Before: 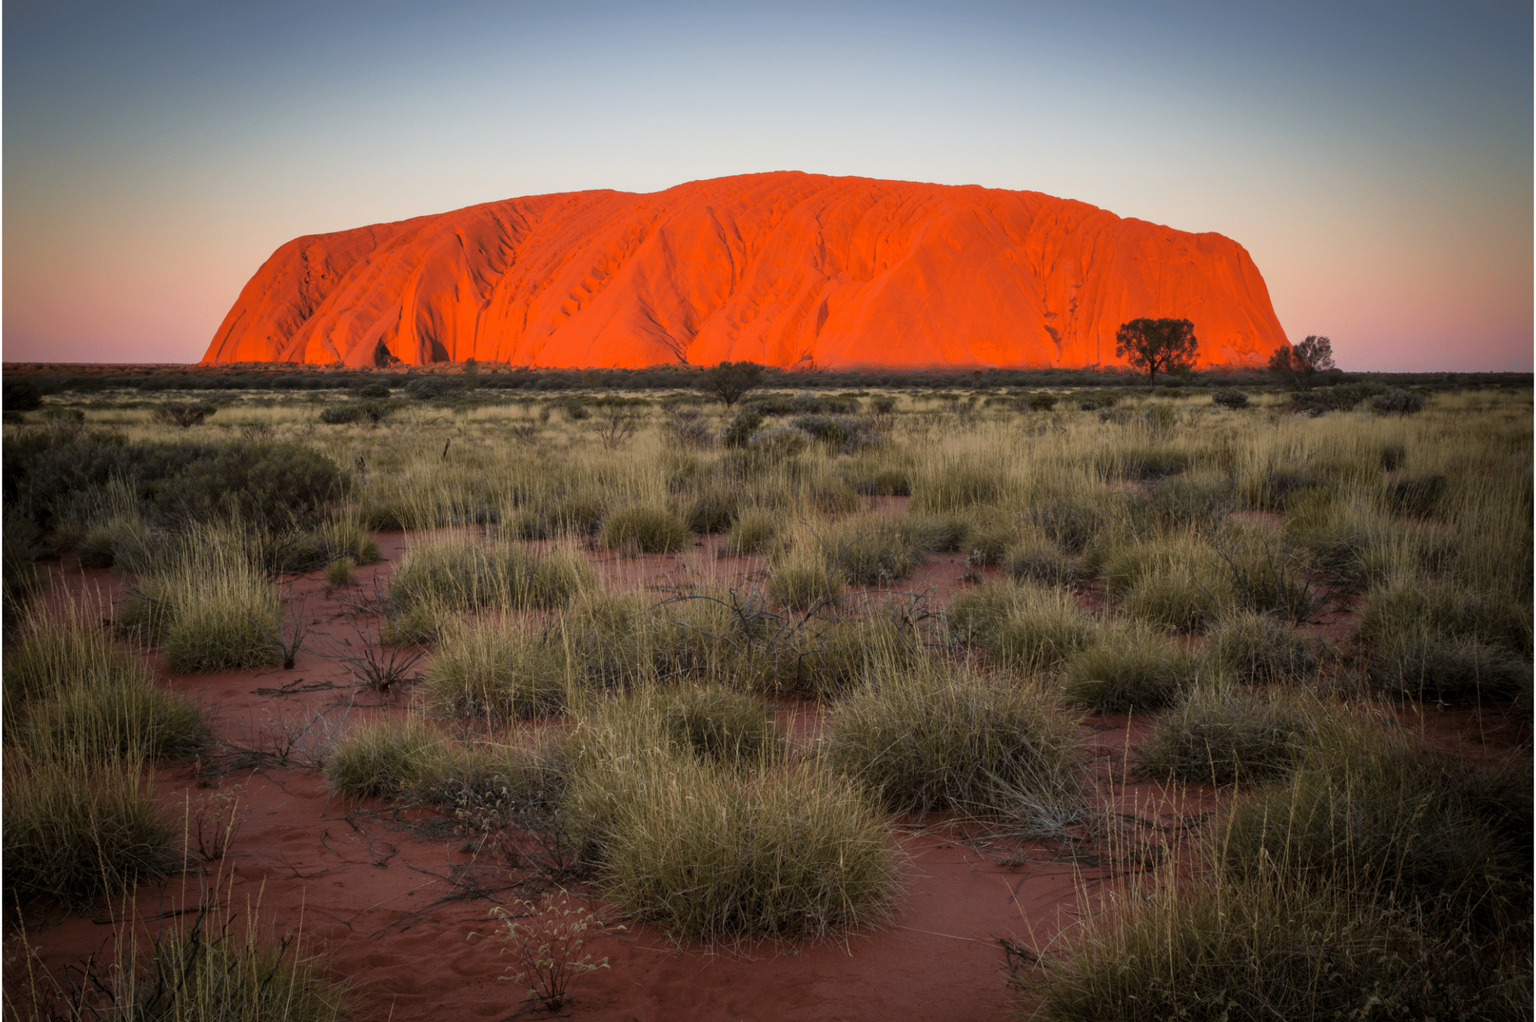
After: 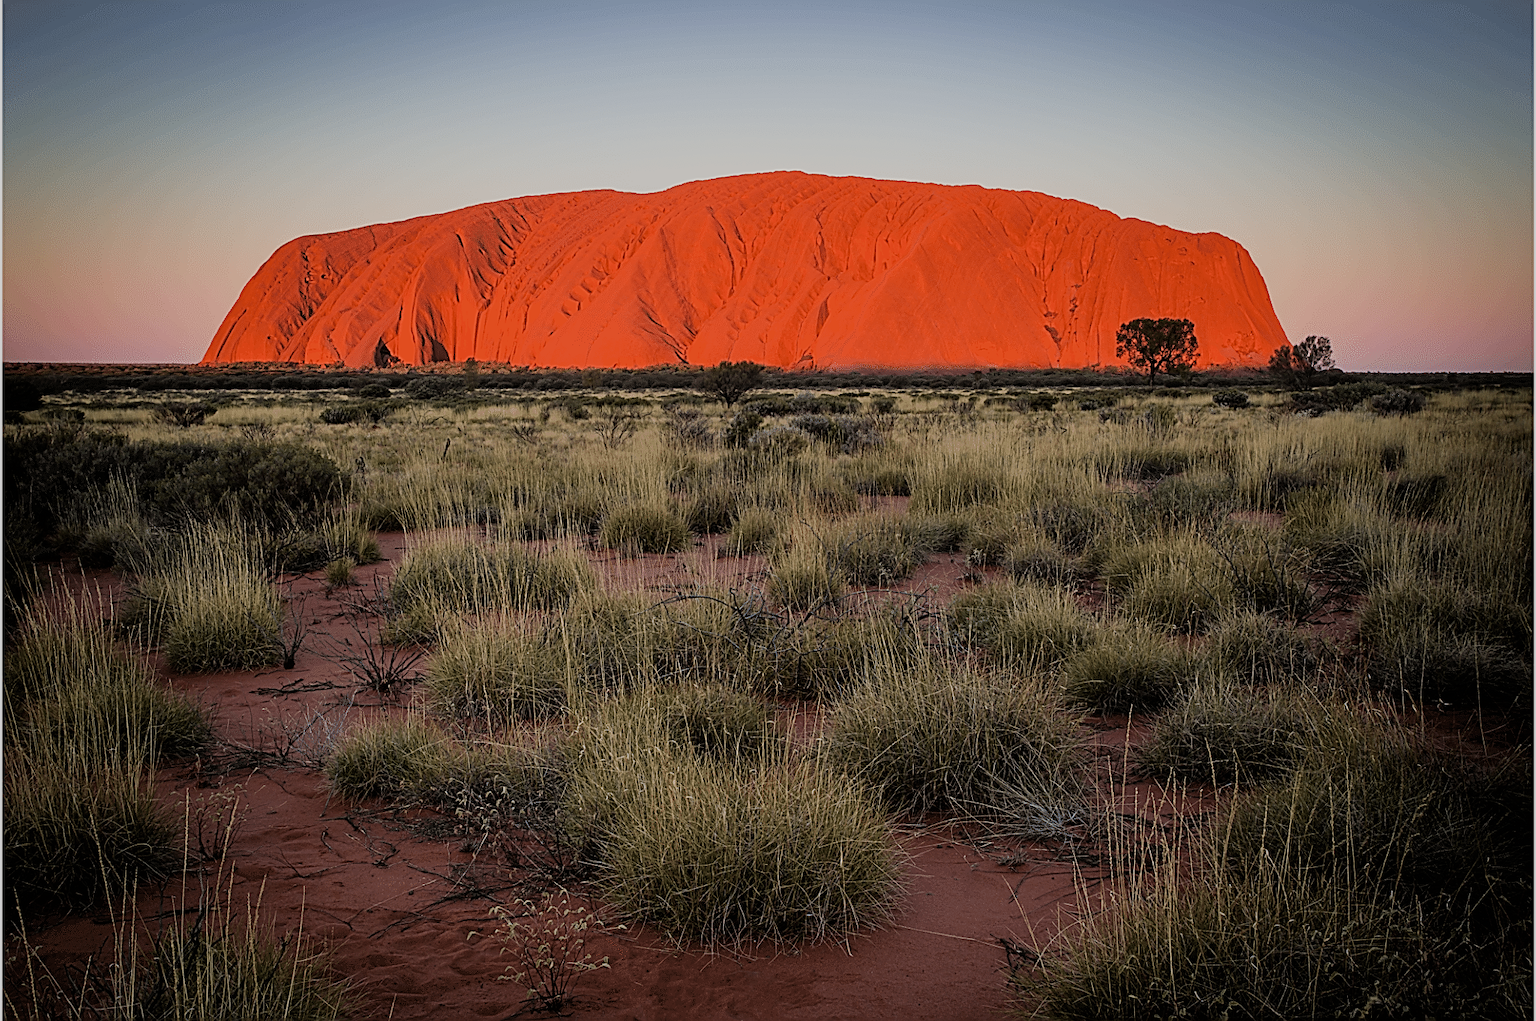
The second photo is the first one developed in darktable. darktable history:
sharpen: amount 1.861
filmic rgb: black relative exposure -7.15 EV, white relative exposure 5.36 EV, hardness 3.02
